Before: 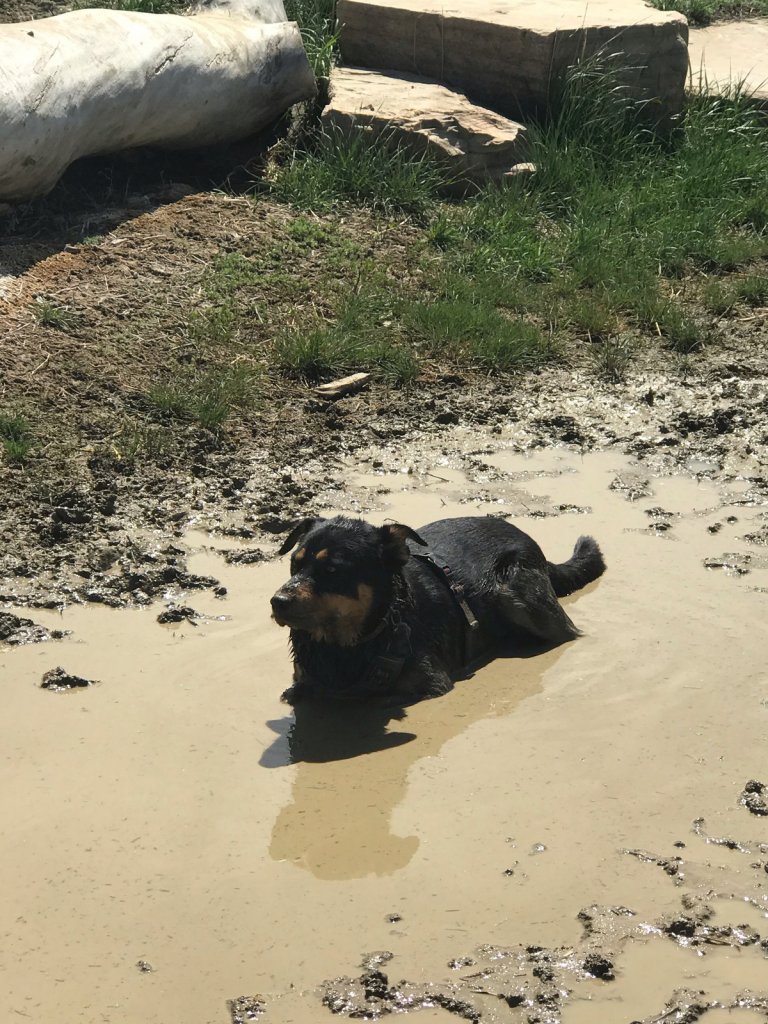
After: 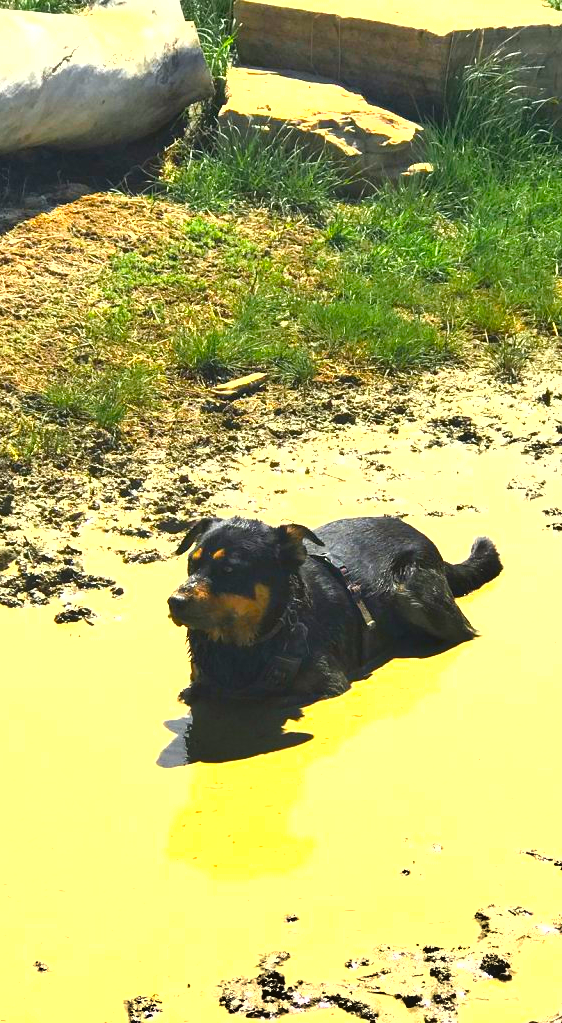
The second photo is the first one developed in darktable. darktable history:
crop: left 13.443%, right 13.31%
color balance: output saturation 120%
color contrast: green-magenta contrast 1.2, blue-yellow contrast 1.2
exposure: black level correction 0, exposure 1.45 EV, compensate exposure bias true, compensate highlight preservation false
shadows and highlights: highlights color adjustment 0%, low approximation 0.01, soften with gaussian
color zones: curves: ch0 [(0.224, 0.526) (0.75, 0.5)]; ch1 [(0.055, 0.526) (0.224, 0.761) (0.377, 0.526) (0.75, 0.5)]
